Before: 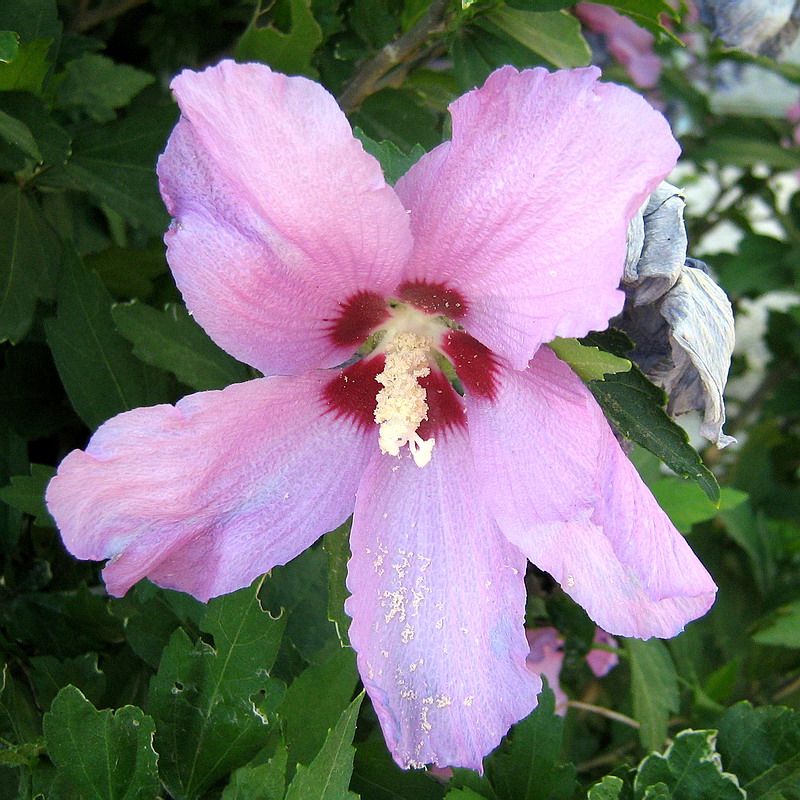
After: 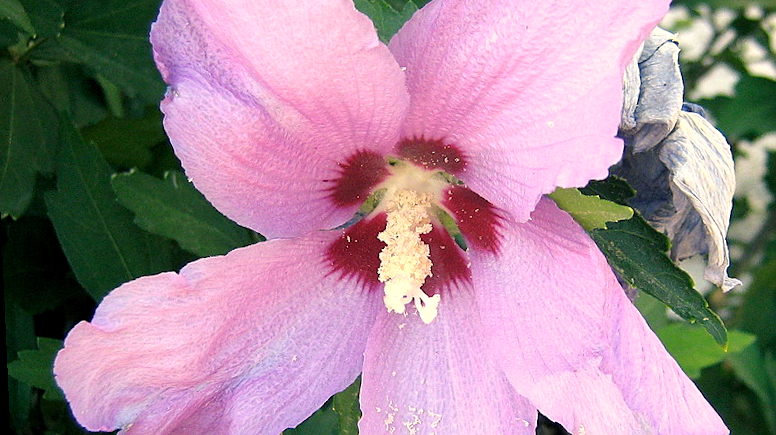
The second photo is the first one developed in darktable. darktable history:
color balance rgb: shadows lift › chroma 5.41%, shadows lift › hue 240°, highlights gain › chroma 3.74%, highlights gain › hue 60°, saturation formula JzAzBz (2021)
sharpen: amount 0.2
exposure: black level correction 0.001, exposure 0.14 EV, compensate highlight preservation false
crop: left 1.744%, top 19.225%, right 5.069%, bottom 28.357%
rotate and perspective: rotation -2.56°, automatic cropping off
